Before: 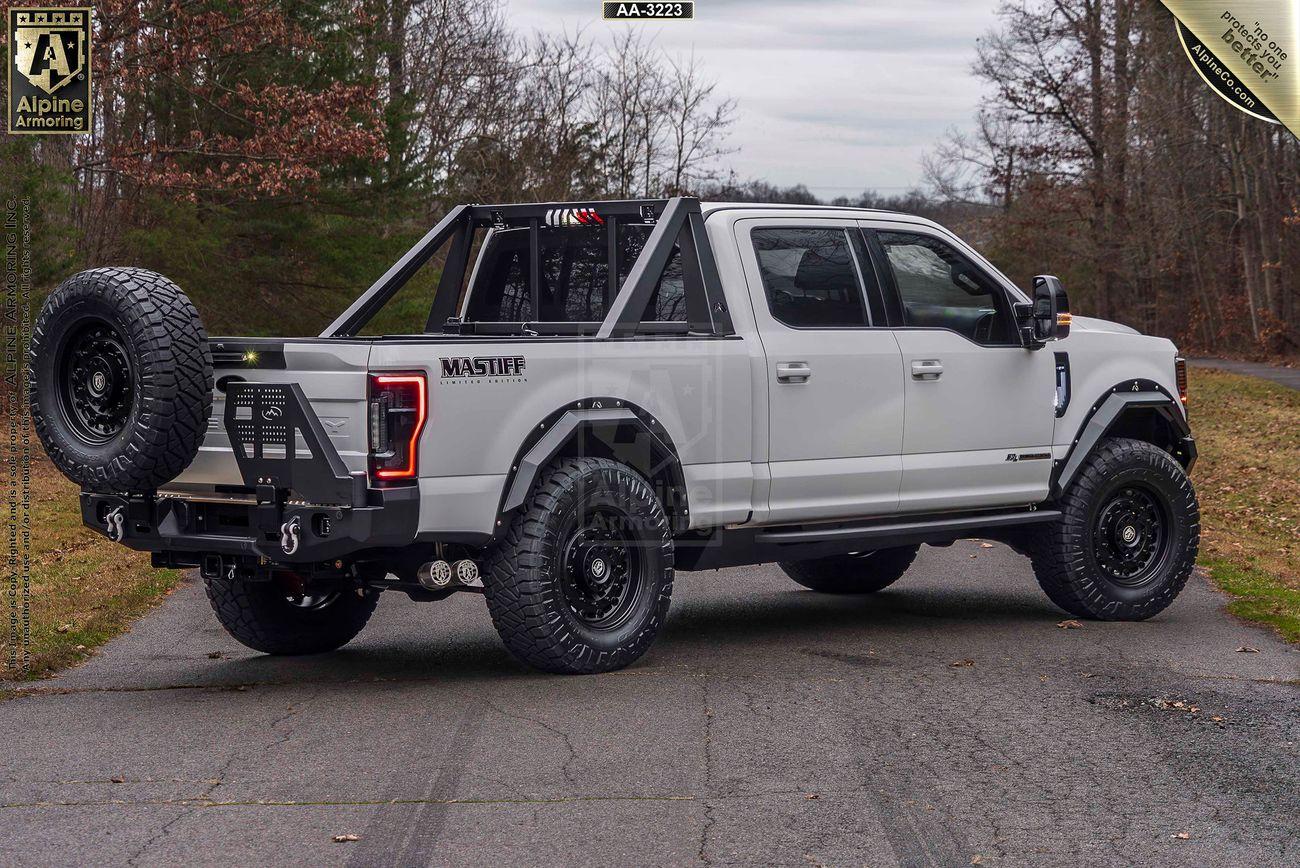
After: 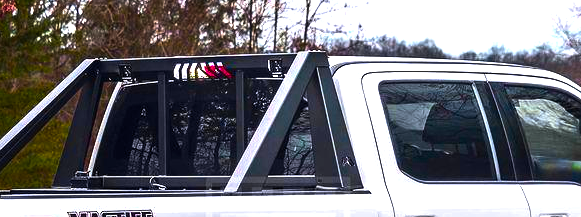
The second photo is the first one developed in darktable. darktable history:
color balance rgb: linear chroma grading › highlights 100%, linear chroma grading › global chroma 23.41%, perceptual saturation grading › global saturation 35.38%, hue shift -10.68°, perceptual brilliance grading › highlights 47.25%, perceptual brilliance grading › mid-tones 22.2%, perceptual brilliance grading › shadows -5.93%
crop: left 28.64%, top 16.832%, right 26.637%, bottom 58.055%
